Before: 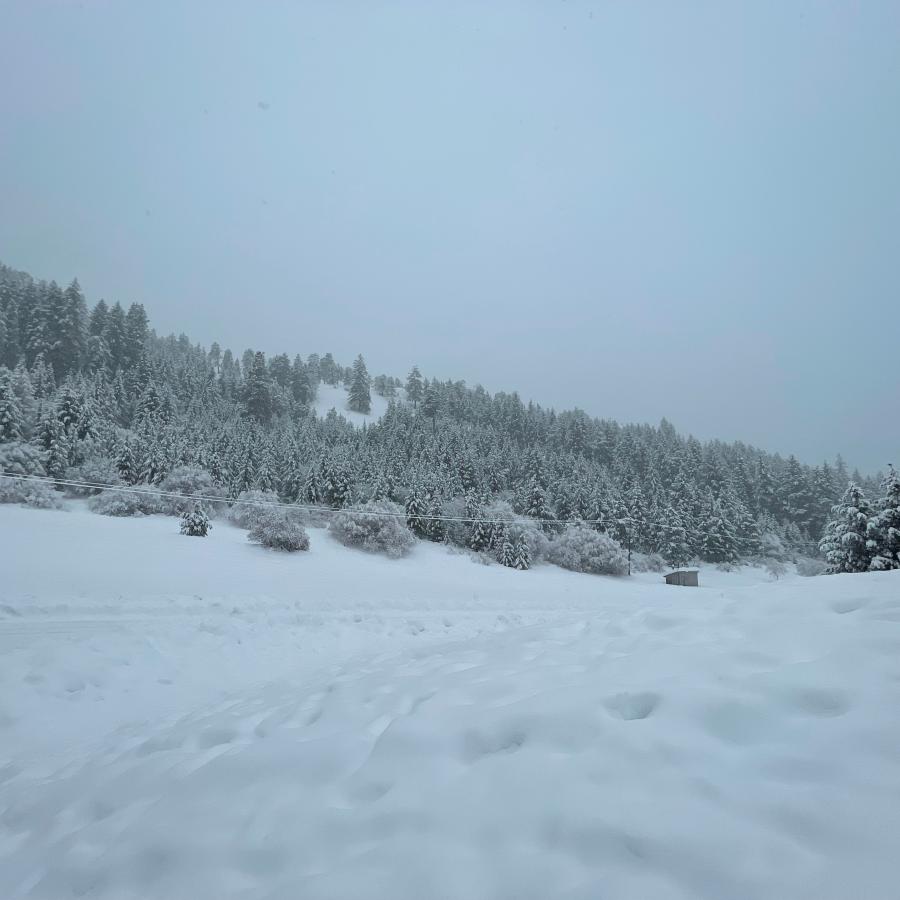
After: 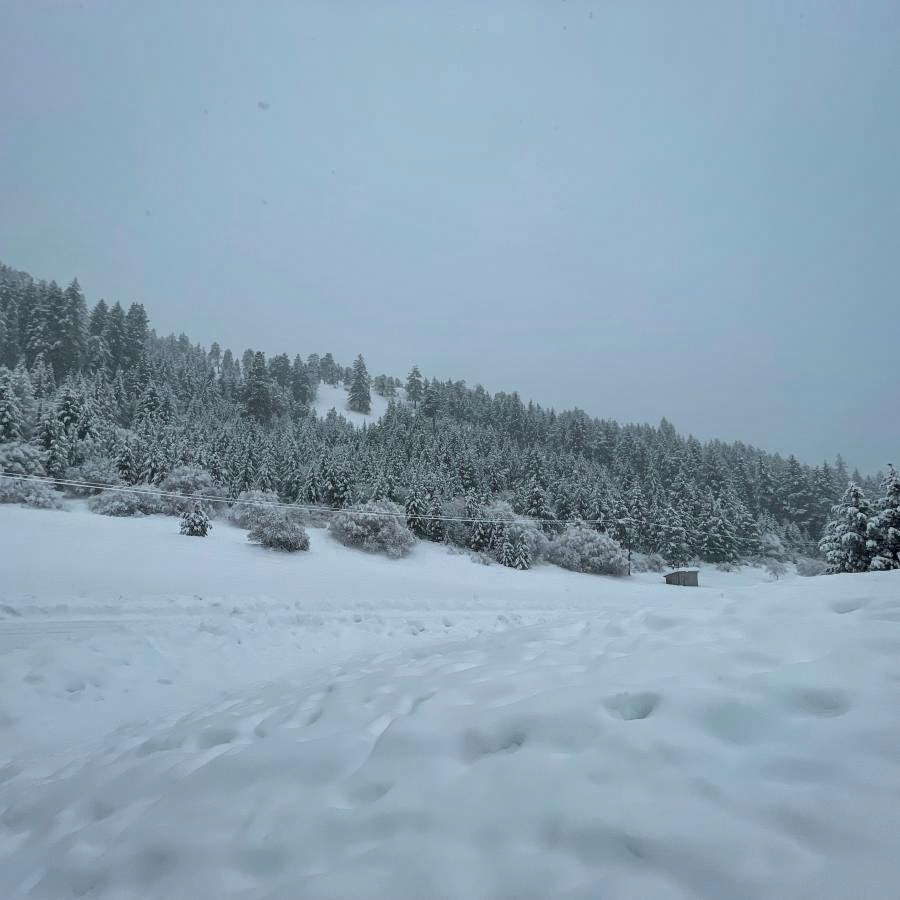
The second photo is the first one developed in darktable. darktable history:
shadows and highlights: radius 134.73, highlights color adjustment 0.296%, soften with gaussian
local contrast: on, module defaults
